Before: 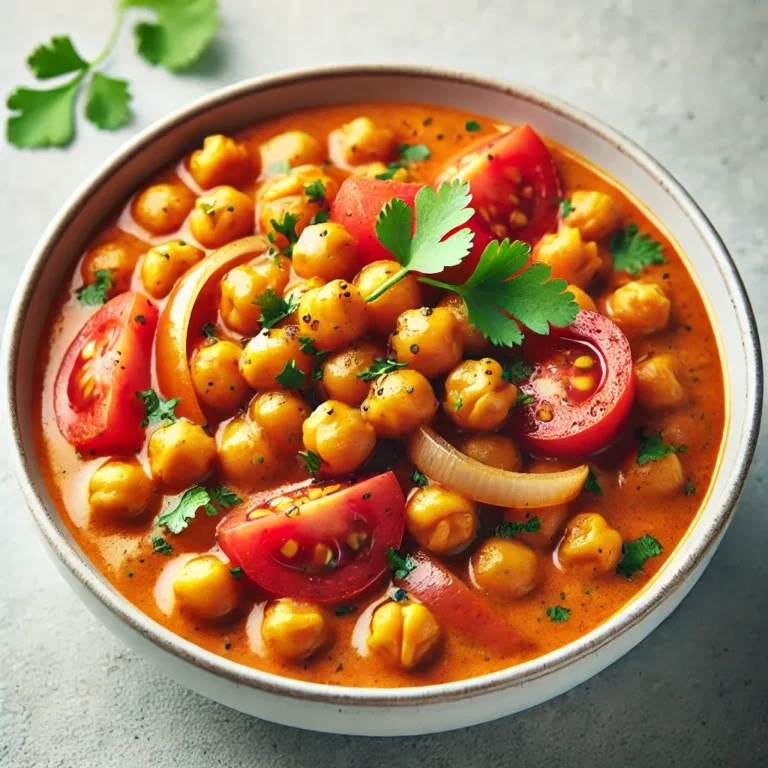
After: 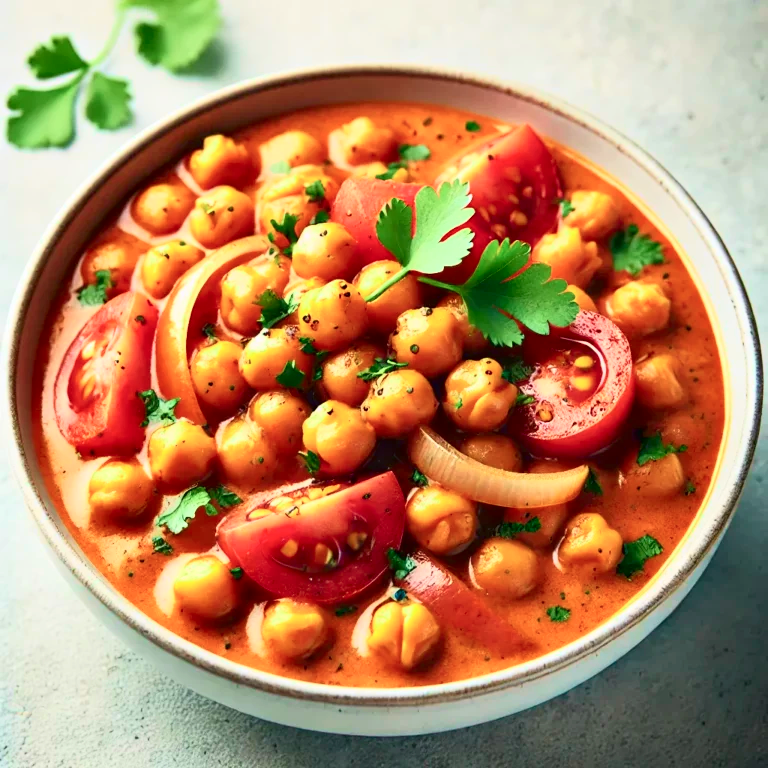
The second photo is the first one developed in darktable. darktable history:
tone curve: curves: ch0 [(0, 0.013) (0.054, 0.018) (0.205, 0.191) (0.289, 0.292) (0.39, 0.424) (0.493, 0.551) (0.647, 0.752) (0.796, 0.887) (1, 0.998)]; ch1 [(0, 0) (0.371, 0.339) (0.477, 0.452) (0.494, 0.495) (0.501, 0.501) (0.51, 0.516) (0.54, 0.557) (0.572, 0.605) (0.66, 0.701) (0.783, 0.804) (1, 1)]; ch2 [(0, 0) (0.32, 0.281) (0.403, 0.399) (0.441, 0.428) (0.47, 0.469) (0.498, 0.496) (0.524, 0.543) (0.551, 0.579) (0.633, 0.665) (0.7, 0.711) (1, 1)], color space Lab, independent channels, preserve colors none
contrast brightness saturation: saturation -0.05
